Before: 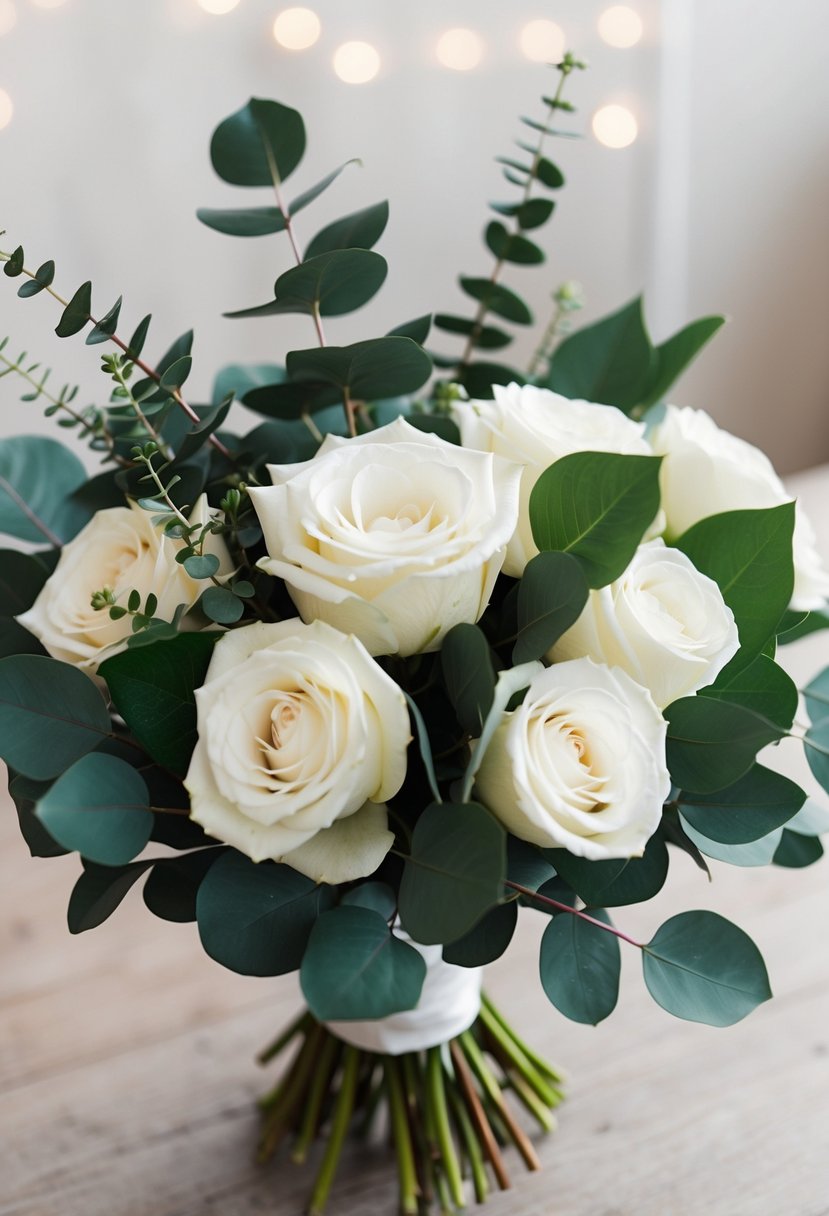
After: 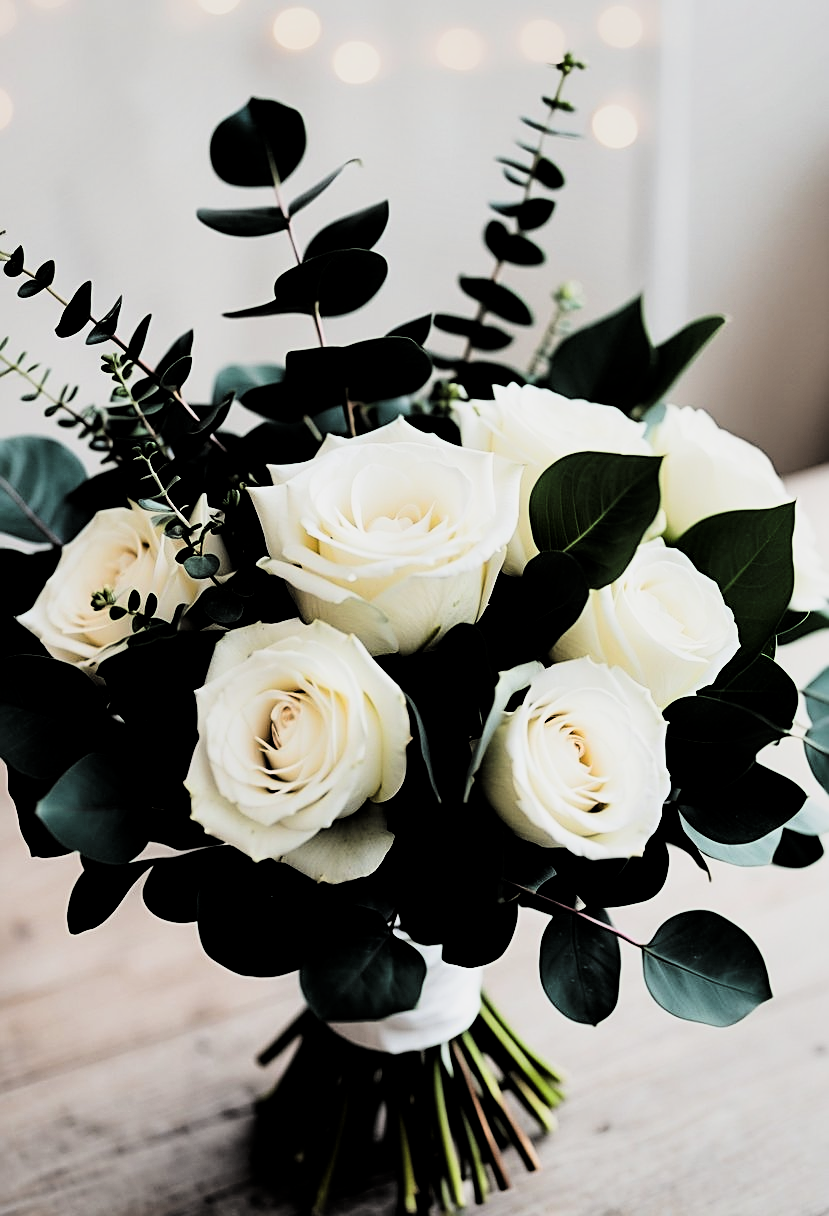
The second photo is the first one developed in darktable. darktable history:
filmic rgb: black relative exposure -5.1 EV, white relative exposure 3.98 EV, hardness 2.9, contrast 1.391, highlights saturation mix -31.3%
tone curve: curves: ch0 [(0, 0) (0.078, 0) (0.241, 0.056) (0.59, 0.574) (0.802, 0.868) (1, 1)], color space Lab, linked channels, preserve colors none
sharpen: amount 0.537
contrast brightness saturation: contrast 0.027, brightness -0.033
shadows and highlights: soften with gaussian
